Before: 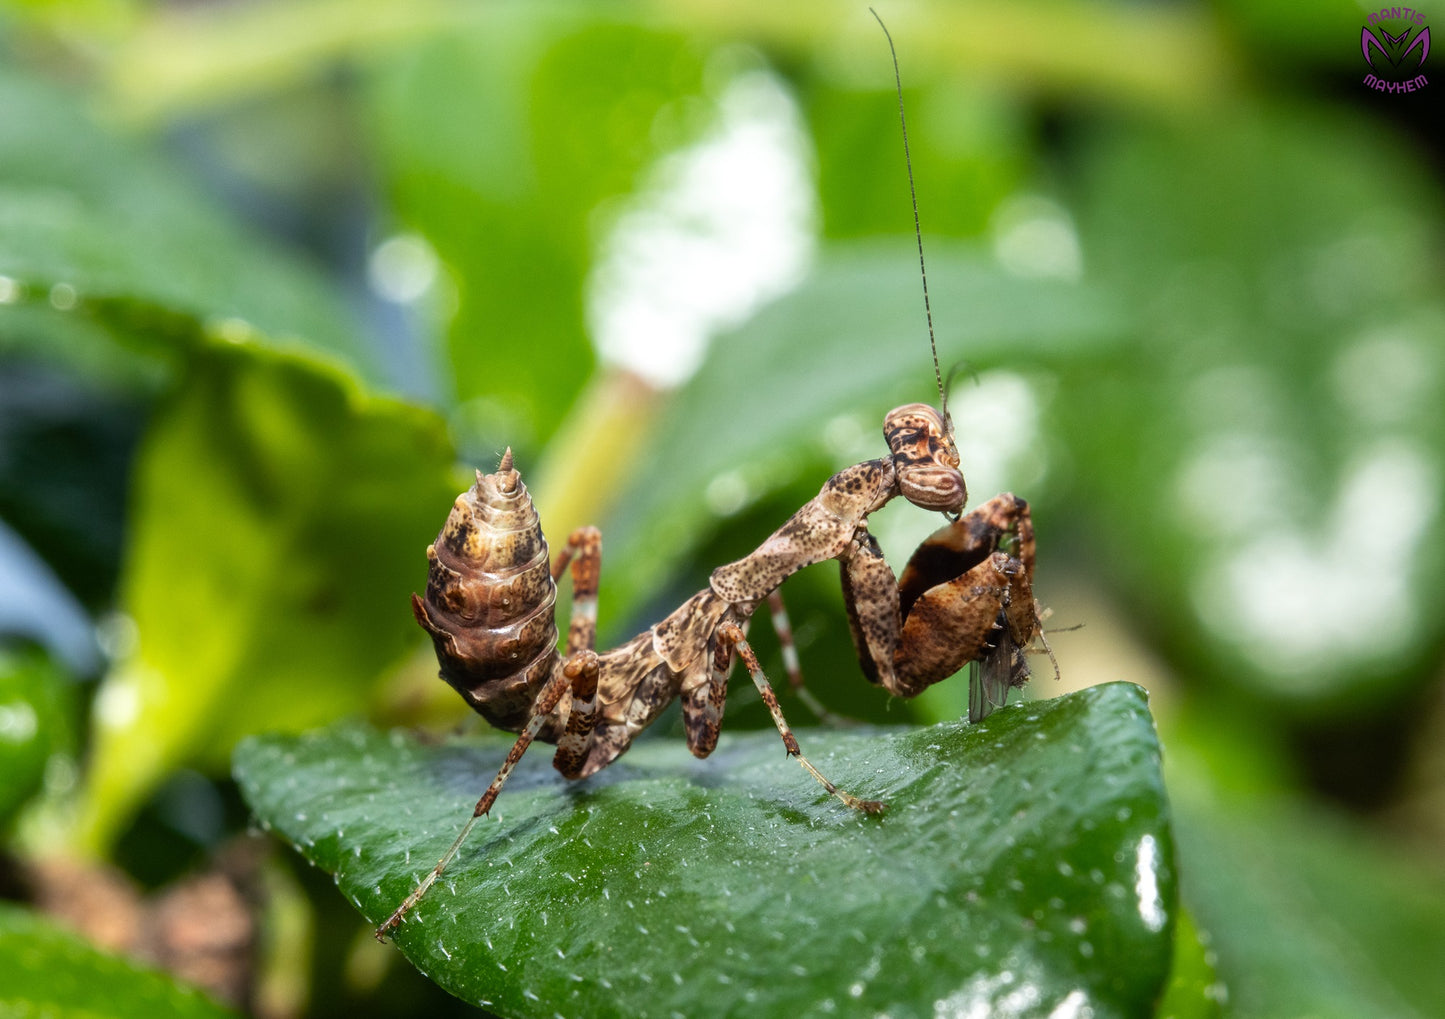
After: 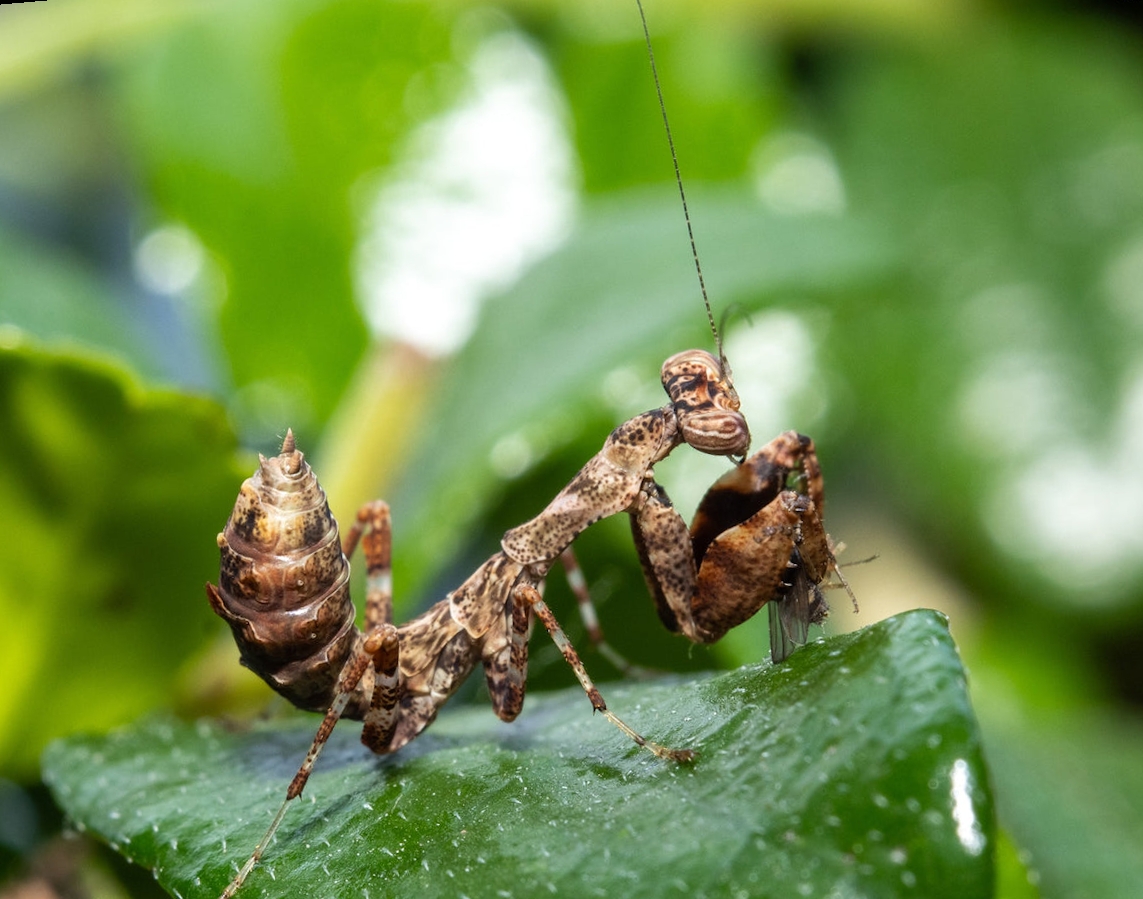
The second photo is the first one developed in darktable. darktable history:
crop: left 16.768%, top 8.653%, right 8.362%, bottom 12.485%
rotate and perspective: rotation -4.98°, automatic cropping off
